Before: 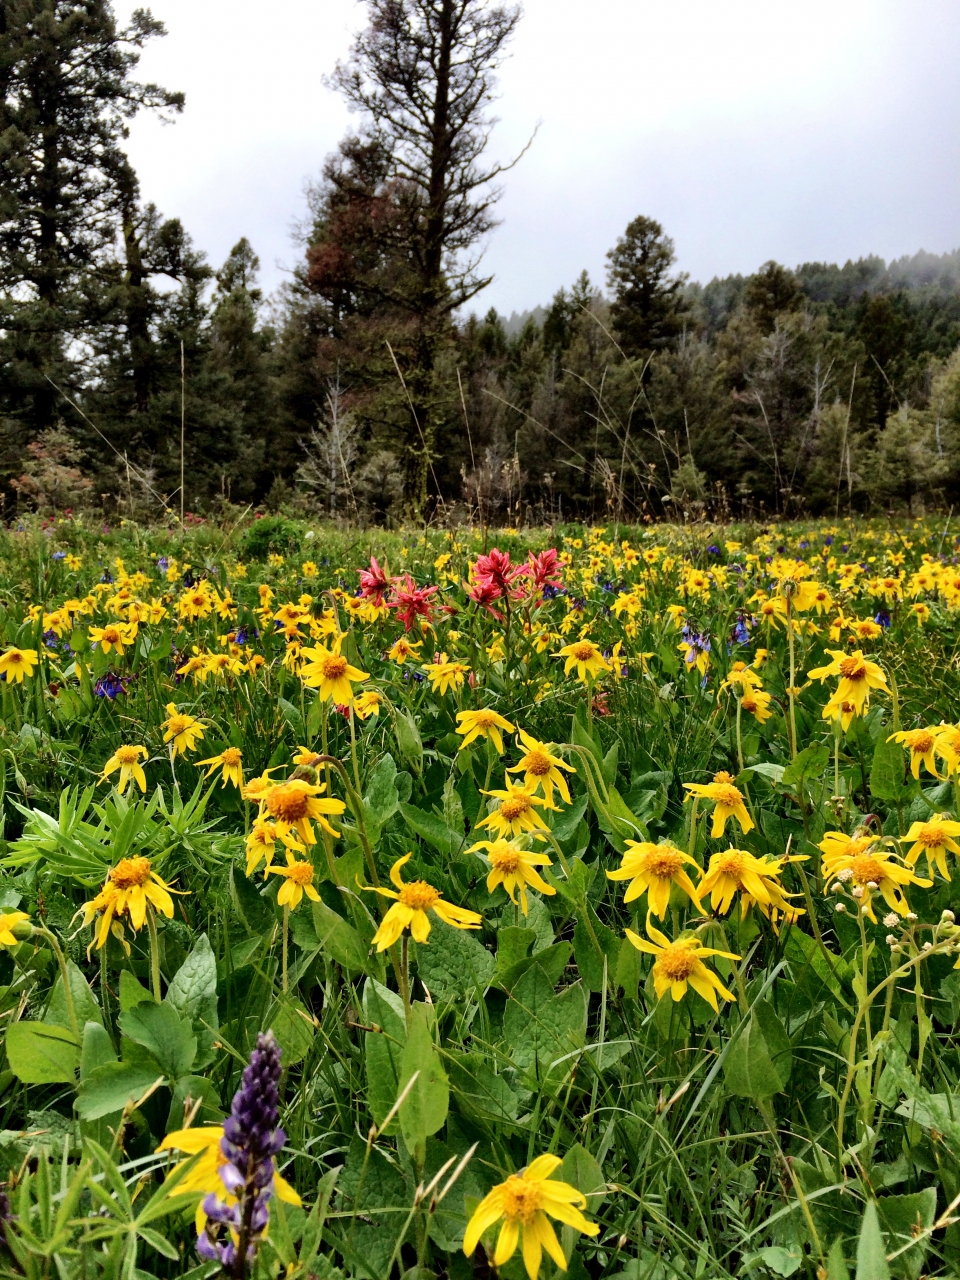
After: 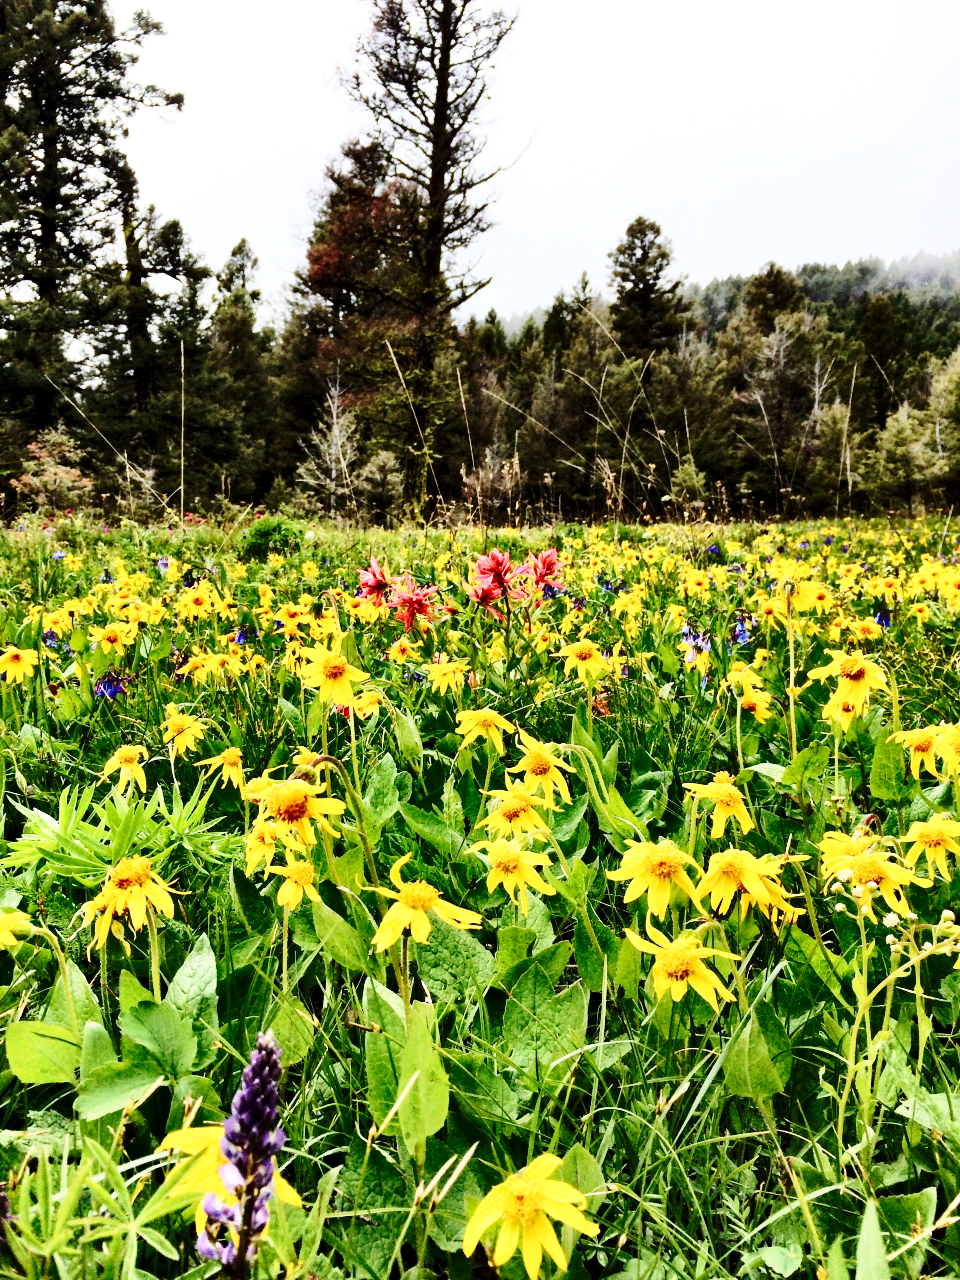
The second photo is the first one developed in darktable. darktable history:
base curve: curves: ch0 [(0, 0) (0.028, 0.03) (0.121, 0.232) (0.46, 0.748) (0.859, 0.968) (1, 1)], preserve colors none
contrast brightness saturation: contrast 0.24, brightness 0.09
